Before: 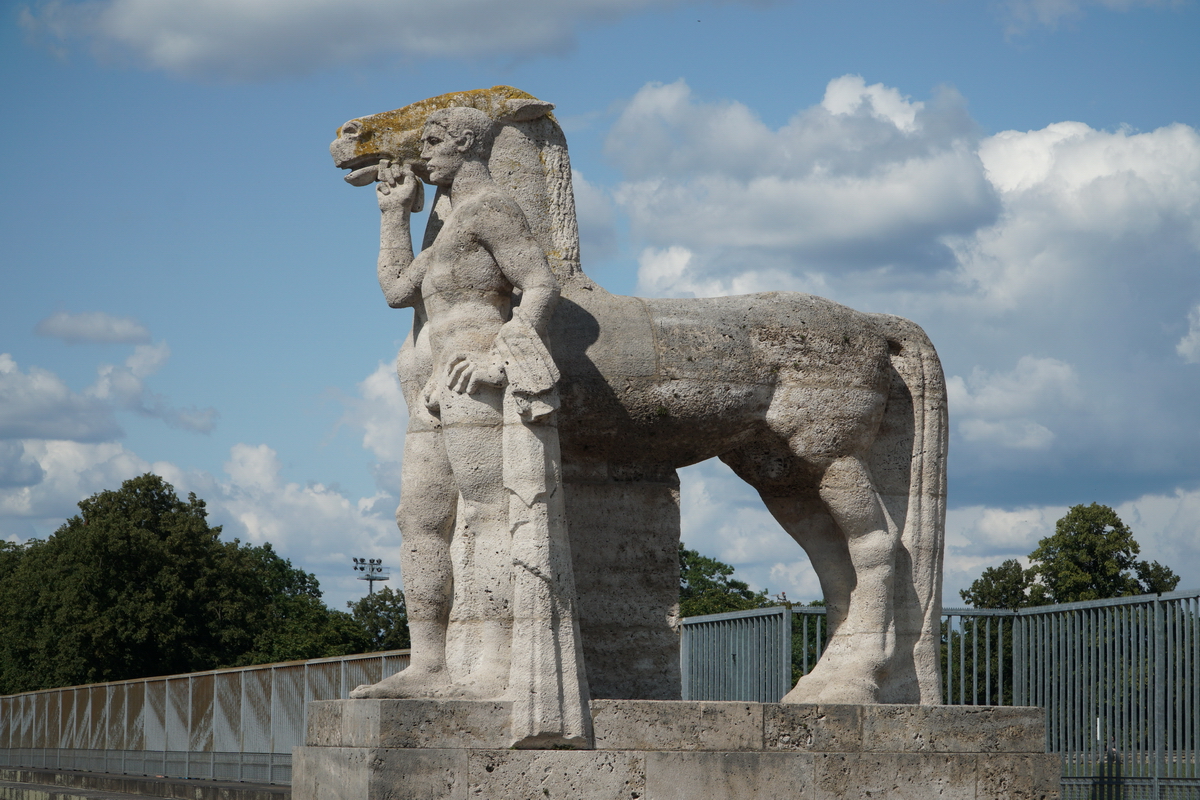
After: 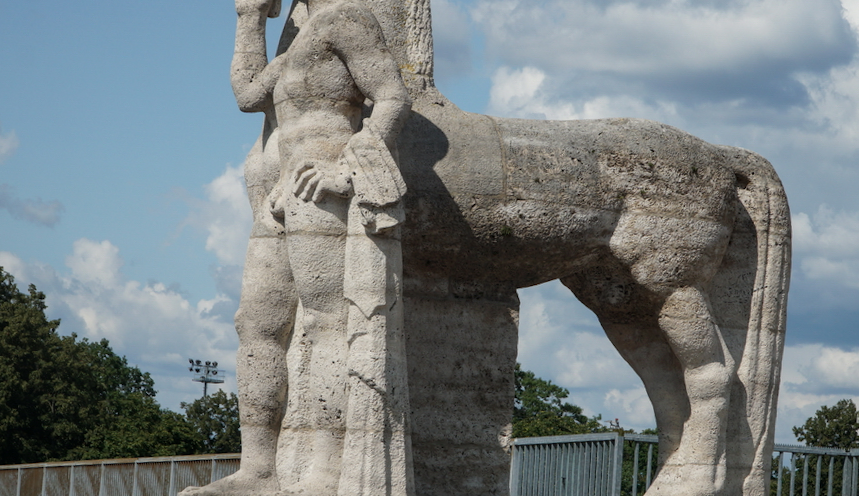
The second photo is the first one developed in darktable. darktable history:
crop and rotate: angle -3.37°, left 9.79%, top 20.73%, right 12.42%, bottom 11.82%
local contrast: detail 115%
